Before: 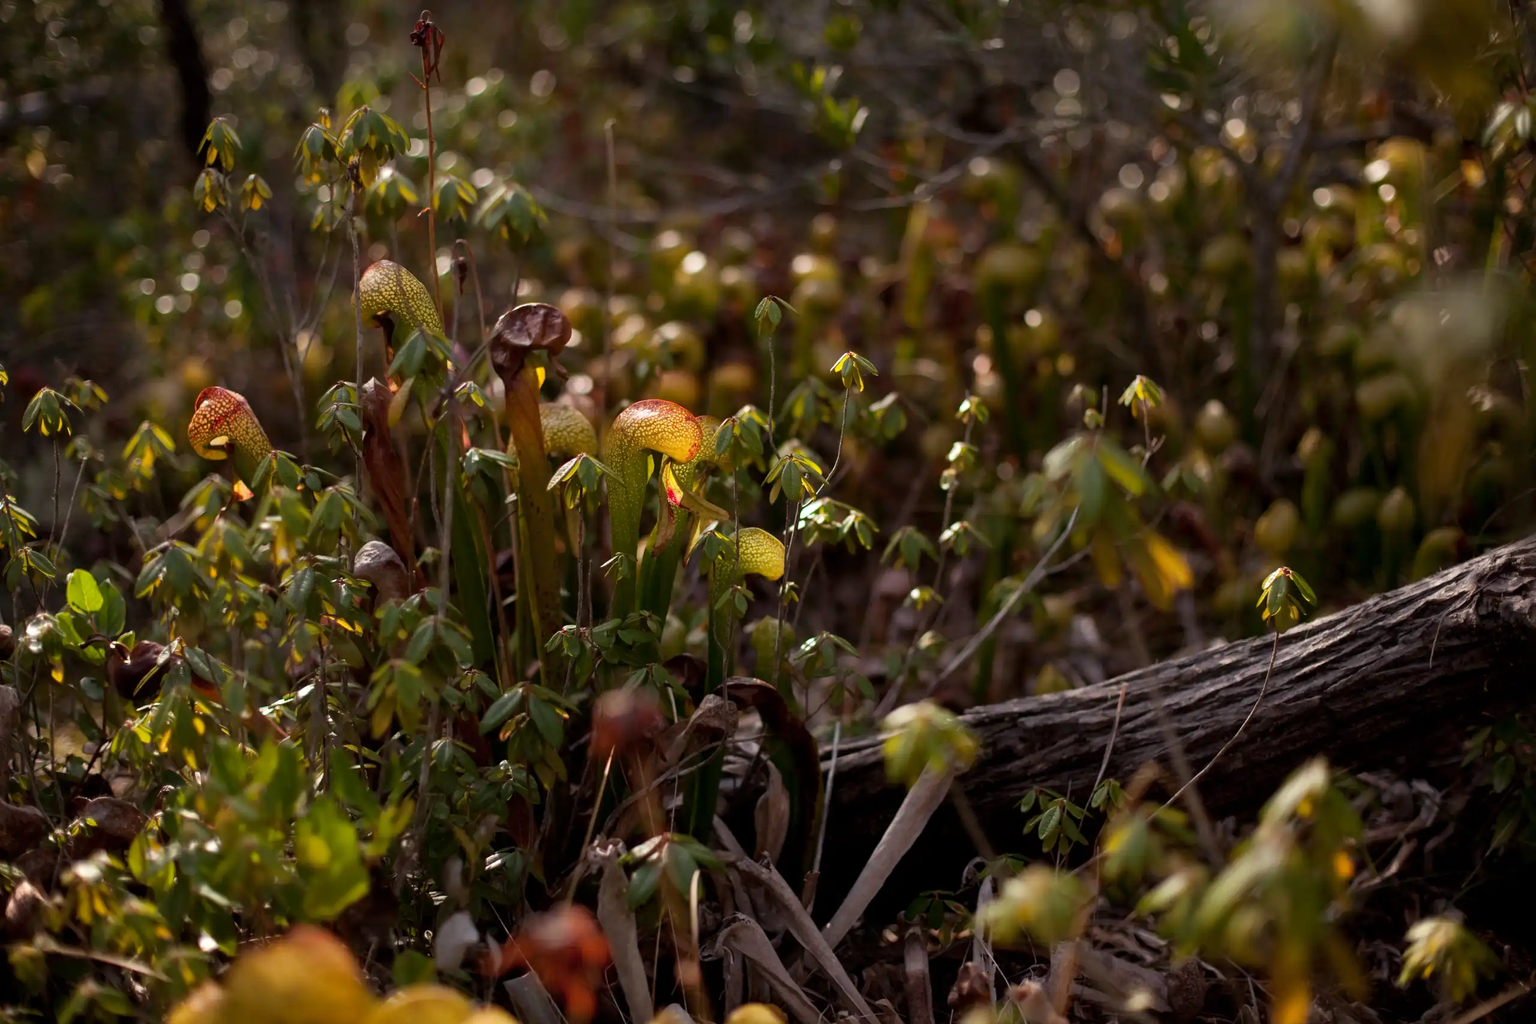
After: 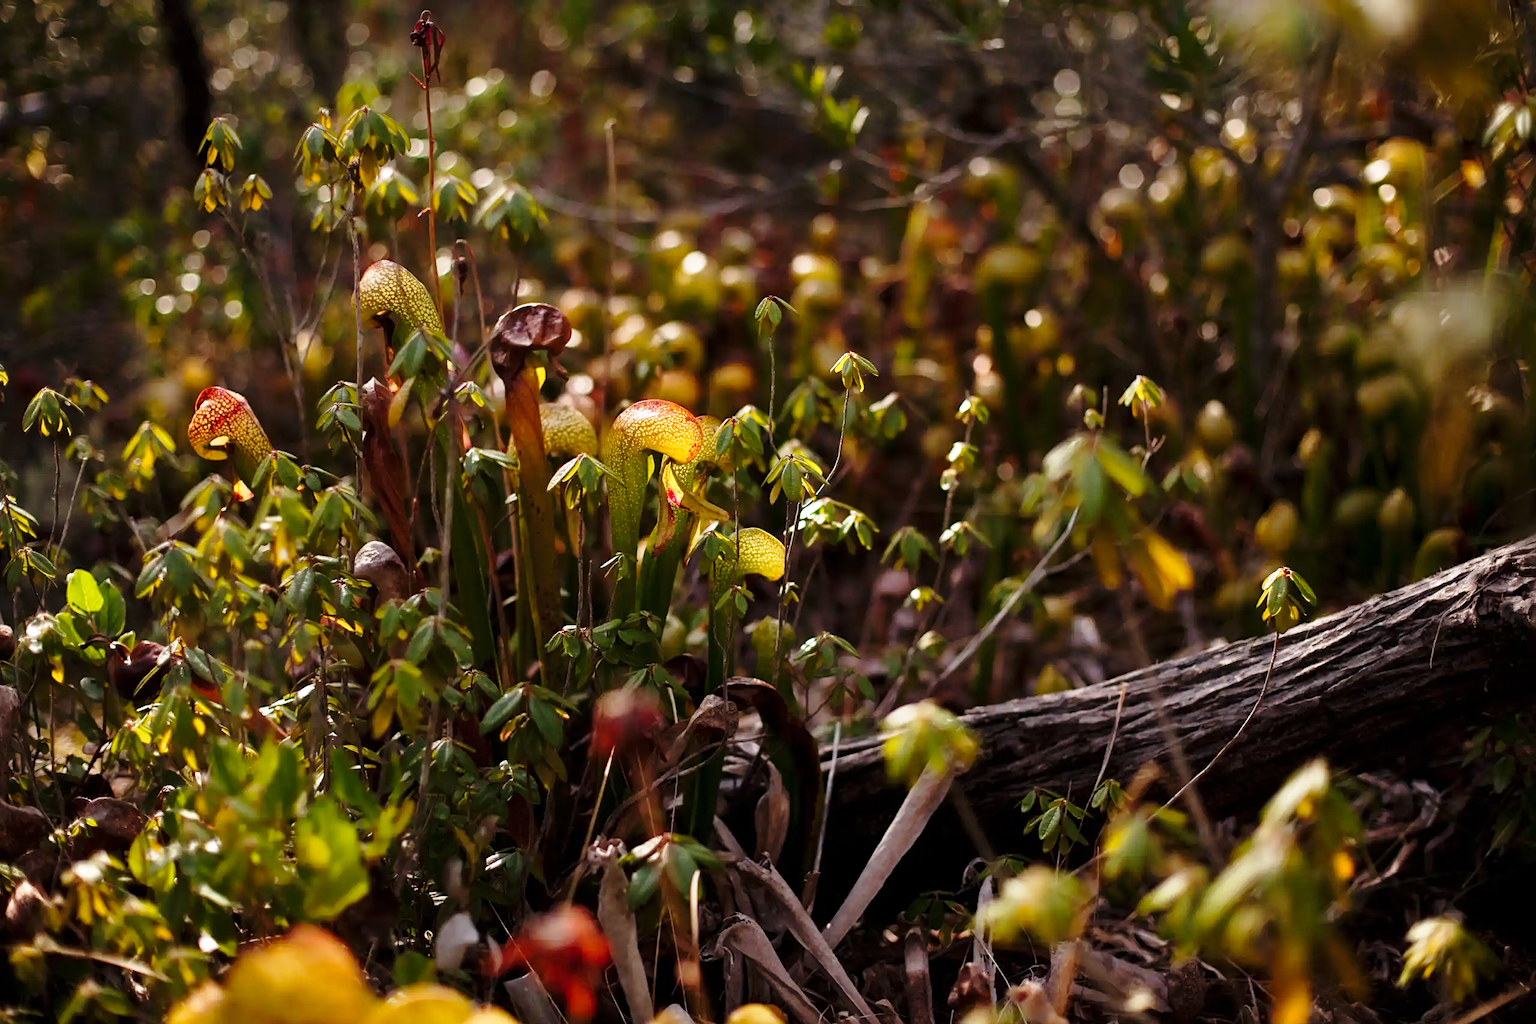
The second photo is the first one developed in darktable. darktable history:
base curve: curves: ch0 [(0, 0) (0.028, 0.03) (0.121, 0.232) (0.46, 0.748) (0.859, 0.968) (1, 1)], preserve colors none
sharpen: amount 0.2
